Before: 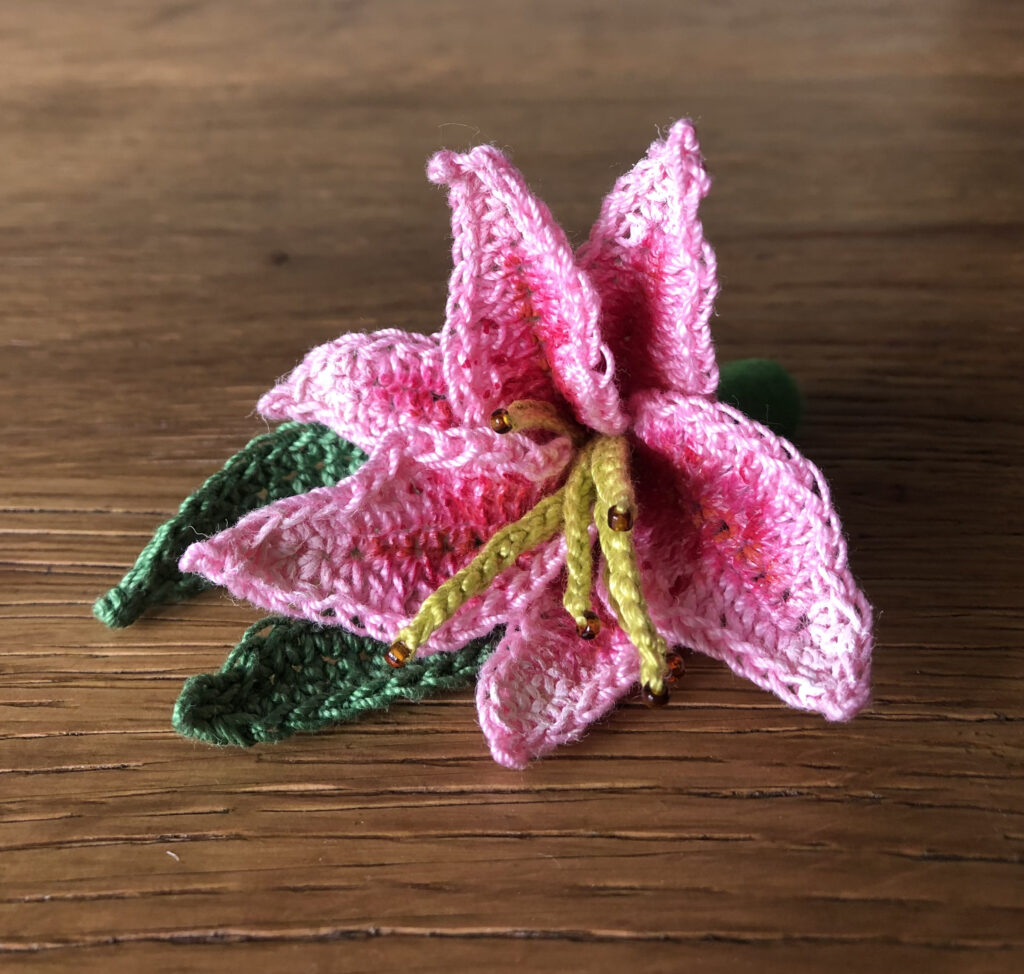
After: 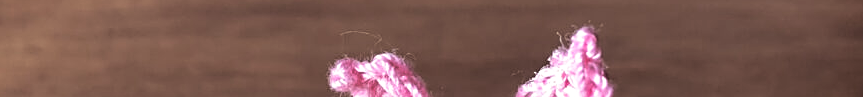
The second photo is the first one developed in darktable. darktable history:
split-toning: shadows › saturation 0.24, highlights › hue 54°, highlights › saturation 0.24
exposure: black level correction 0.009, exposure 0.119 EV, compensate highlight preservation false
crop and rotate: left 9.644%, top 9.491%, right 6.021%, bottom 80.509%
sharpen: on, module defaults
